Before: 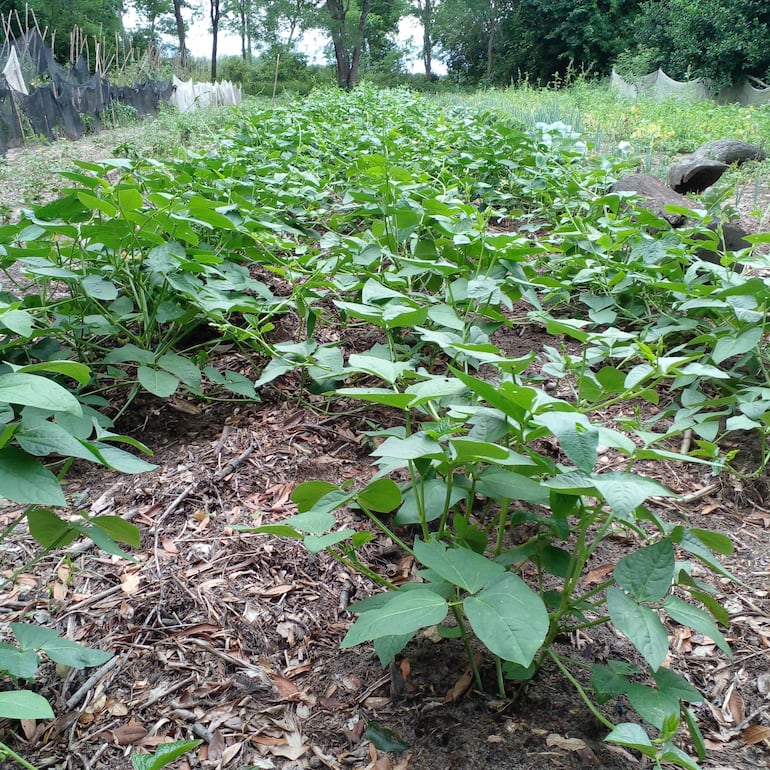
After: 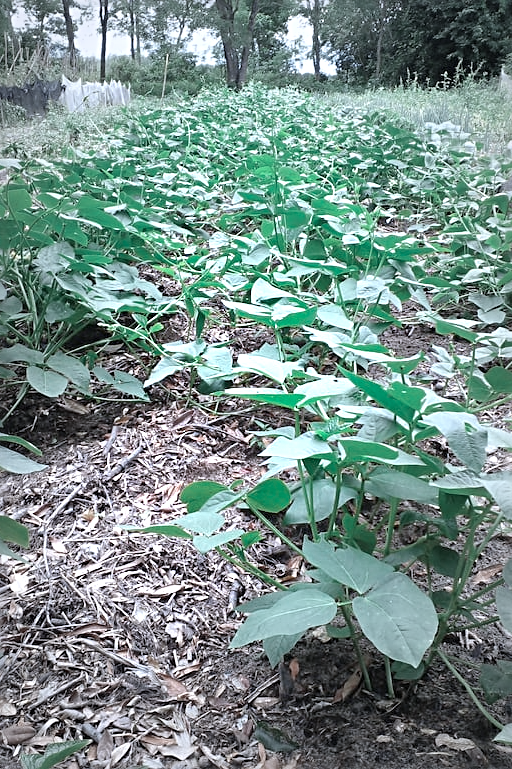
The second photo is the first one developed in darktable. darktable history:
contrast equalizer: octaves 7, y [[0.6 ×6], [0.55 ×6], [0 ×6], [0 ×6], [0 ×6]], mix -0.182
sharpen: radius 2.78
color zones: curves: ch0 [(0, 0.5) (0.125, 0.4) (0.25, 0.5) (0.375, 0.4) (0.5, 0.4) (0.625, 0.35) (0.75, 0.35) (0.875, 0.5)]; ch1 [(0, 0.35) (0.125, 0.45) (0.25, 0.35) (0.375, 0.35) (0.5, 0.35) (0.625, 0.35) (0.75, 0.45) (0.875, 0.35)]; ch2 [(0, 0.6) (0.125, 0.5) (0.25, 0.5) (0.375, 0.6) (0.5, 0.6) (0.625, 0.5) (0.75, 0.5) (0.875, 0.5)]
crop and rotate: left 14.493%, right 18.905%
color calibration: illuminant as shot in camera, x 0.37, y 0.382, temperature 4318.33 K
exposure: black level correction 0, exposure 1.199 EV, compensate highlight preservation false
vignetting: fall-off start 16.36%, fall-off radius 100.12%, width/height ratio 0.716
levels: black 0.018%, white 99.89%
